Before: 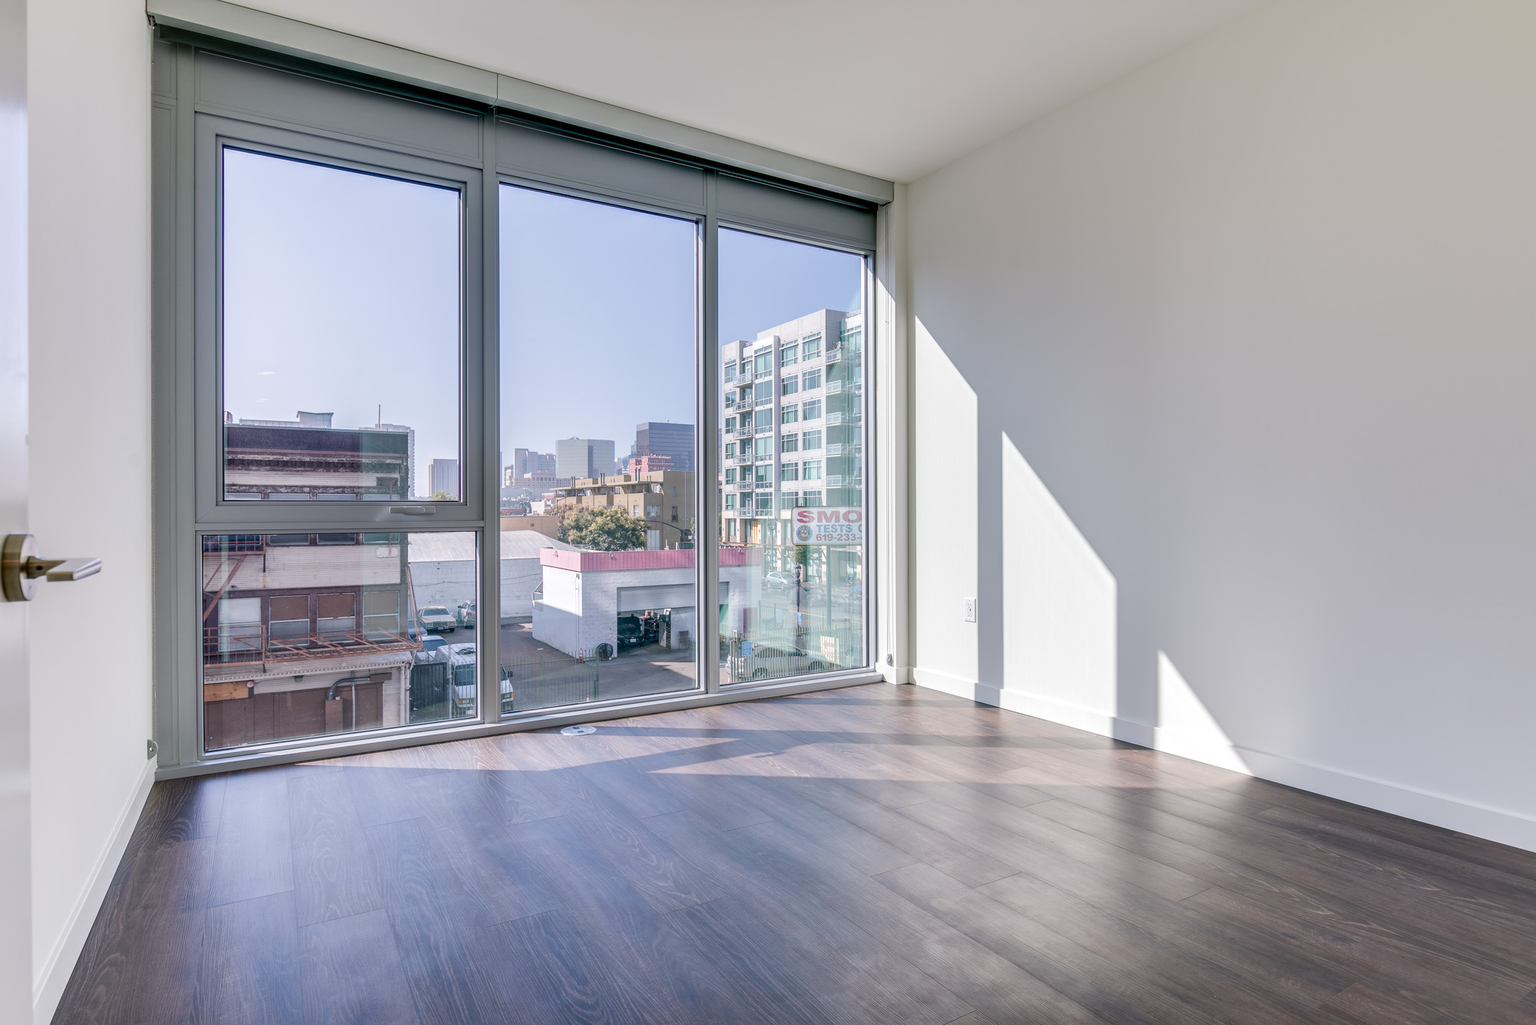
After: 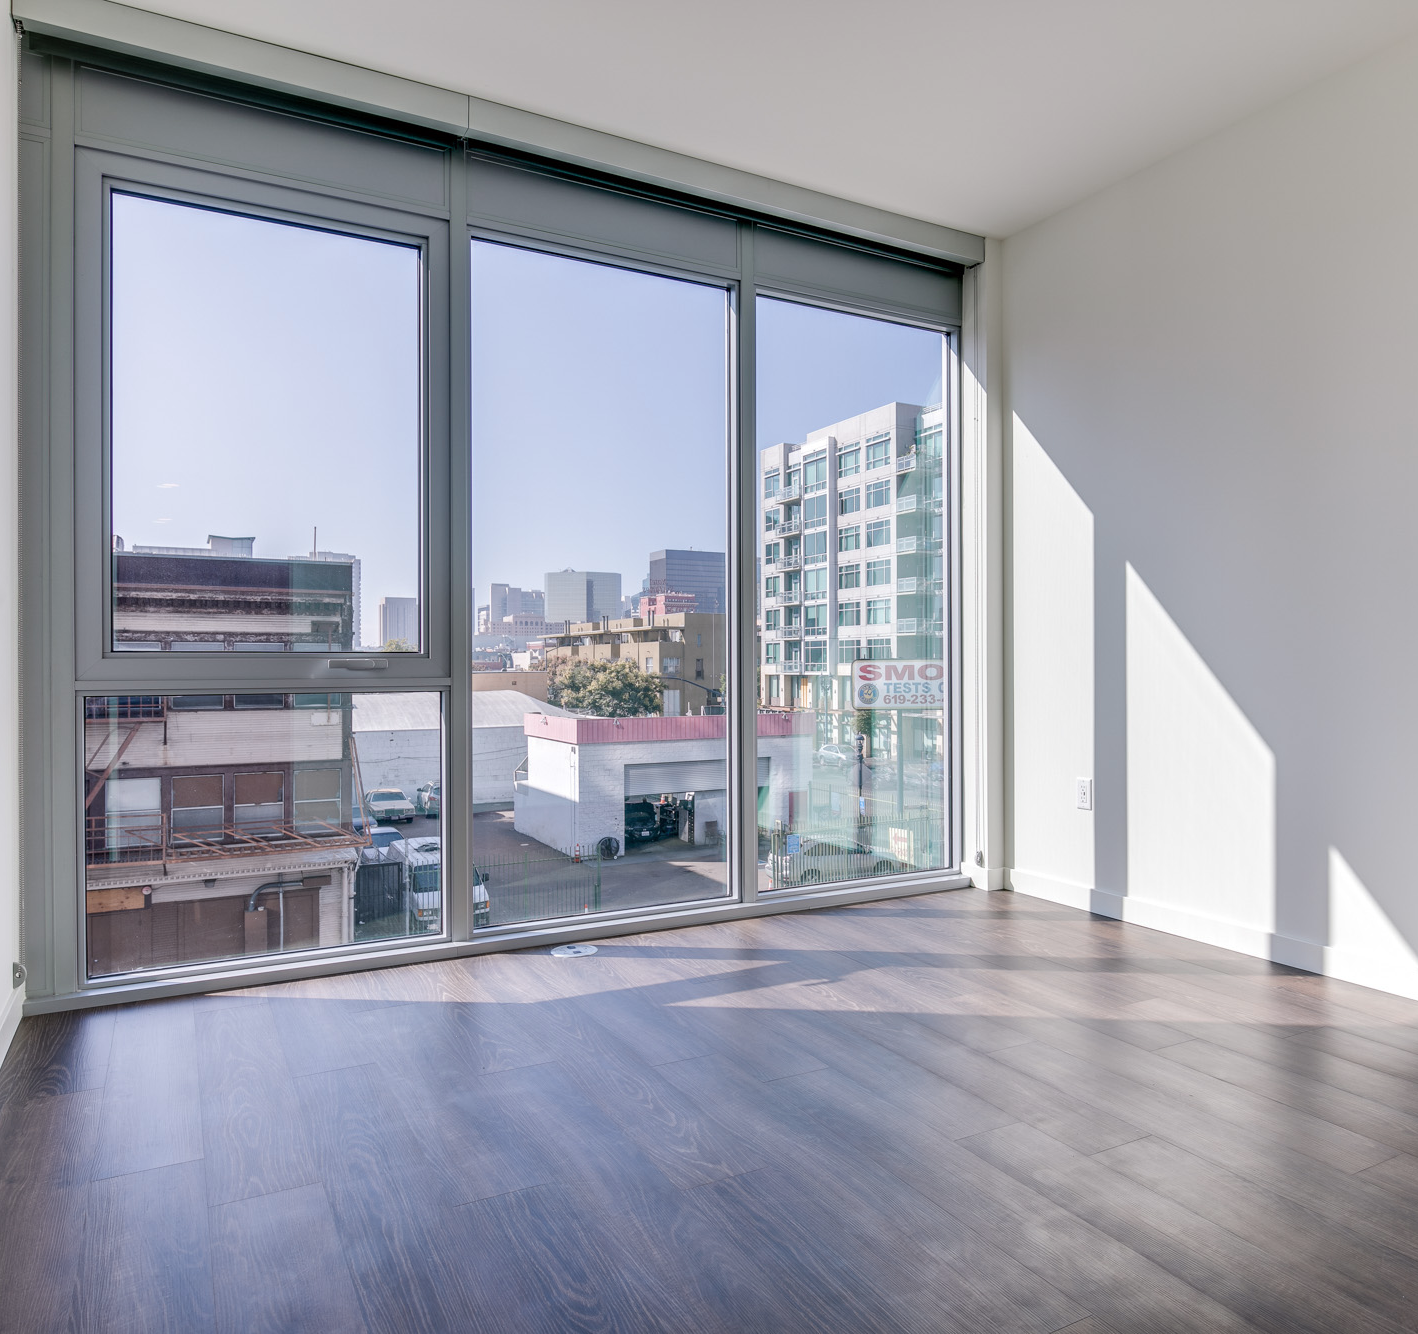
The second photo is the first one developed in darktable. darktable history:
color zones: curves: ch0 [(0, 0.5) (0.143, 0.5) (0.286, 0.5) (0.429, 0.504) (0.571, 0.5) (0.714, 0.509) (0.857, 0.5) (1, 0.5)]; ch1 [(0, 0.425) (0.143, 0.425) (0.286, 0.375) (0.429, 0.405) (0.571, 0.5) (0.714, 0.47) (0.857, 0.425) (1, 0.435)]; ch2 [(0, 0.5) (0.143, 0.5) (0.286, 0.5) (0.429, 0.517) (0.571, 0.5) (0.714, 0.51) (0.857, 0.5) (1, 0.5)]
crop and rotate: left 8.98%, right 20.079%
